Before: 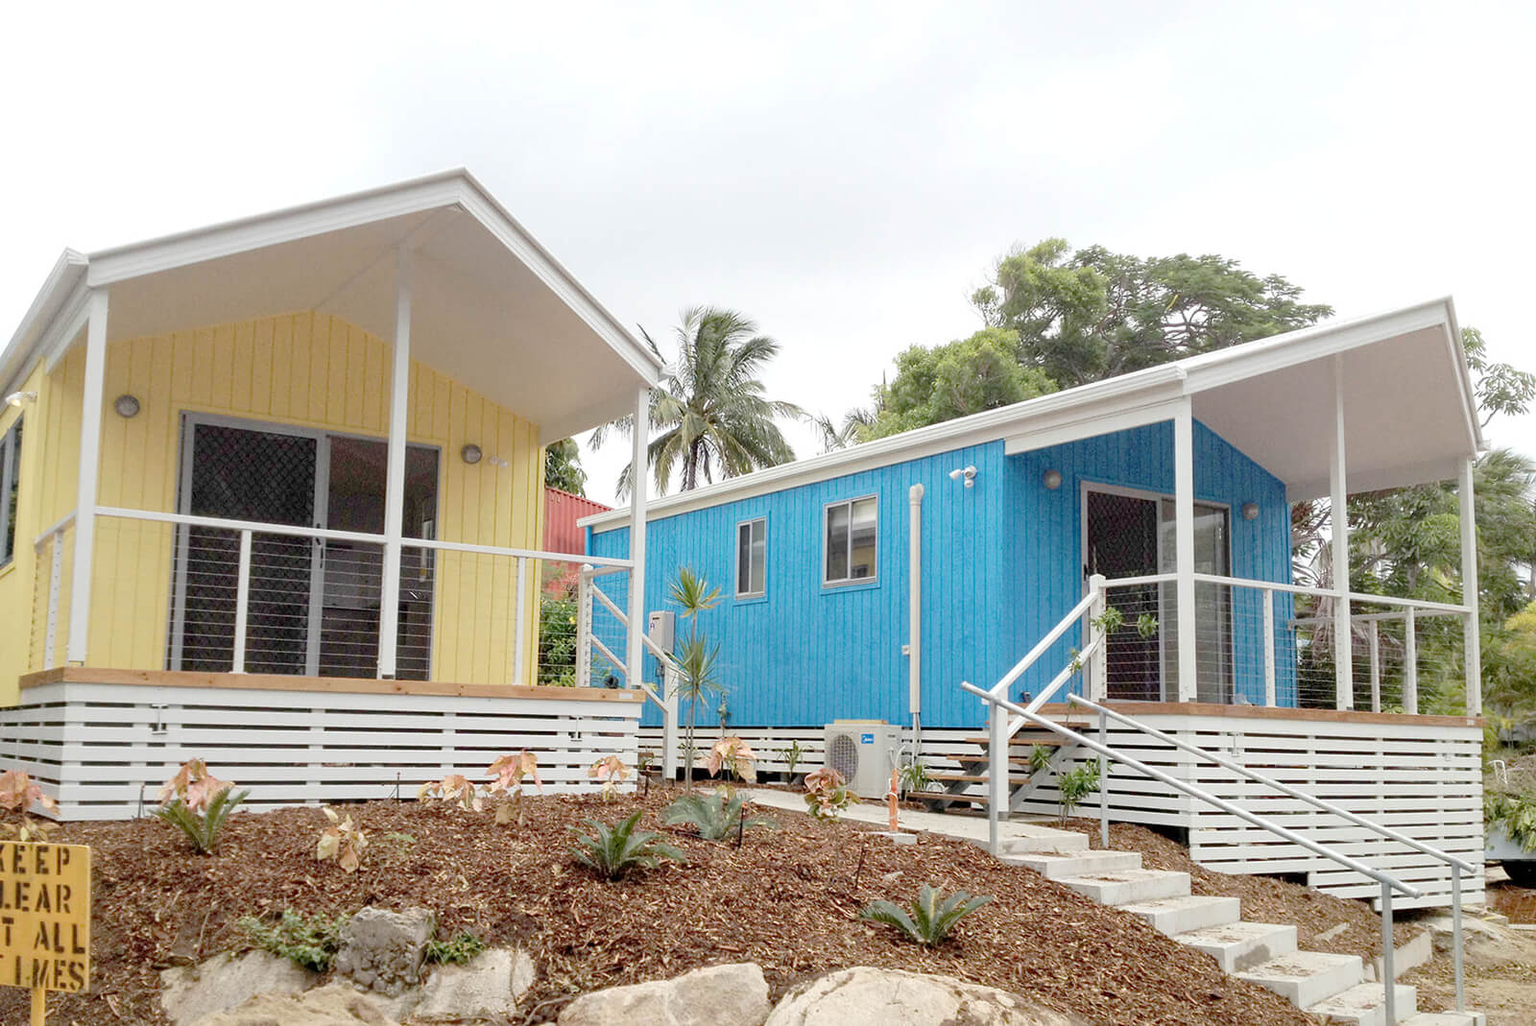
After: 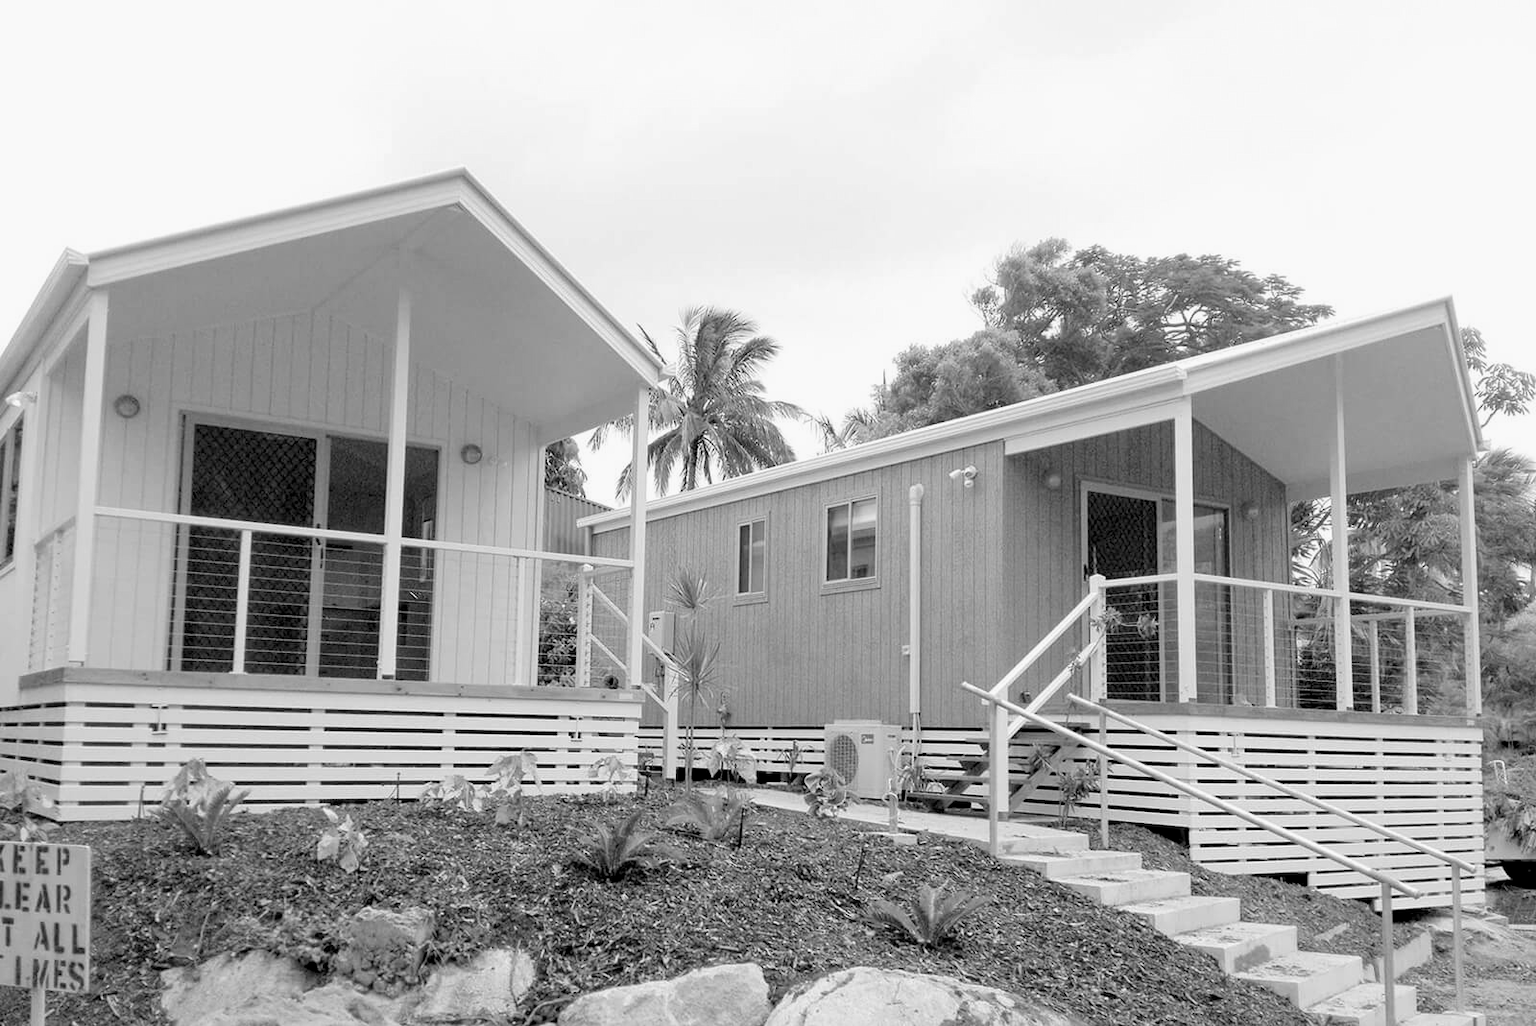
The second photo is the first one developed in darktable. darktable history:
exposure: black level correction 0.009, exposure 0.014 EV, compensate highlight preservation false
color zones: curves: ch1 [(0, -0.394) (0.143, -0.394) (0.286, -0.394) (0.429, -0.392) (0.571, -0.391) (0.714, -0.391) (0.857, -0.391) (1, -0.394)]
white balance: red 0.954, blue 1.079
color balance: lift [1.004, 1.002, 1.002, 0.998], gamma [1, 1.007, 1.002, 0.993], gain [1, 0.977, 1.013, 1.023], contrast -3.64%
